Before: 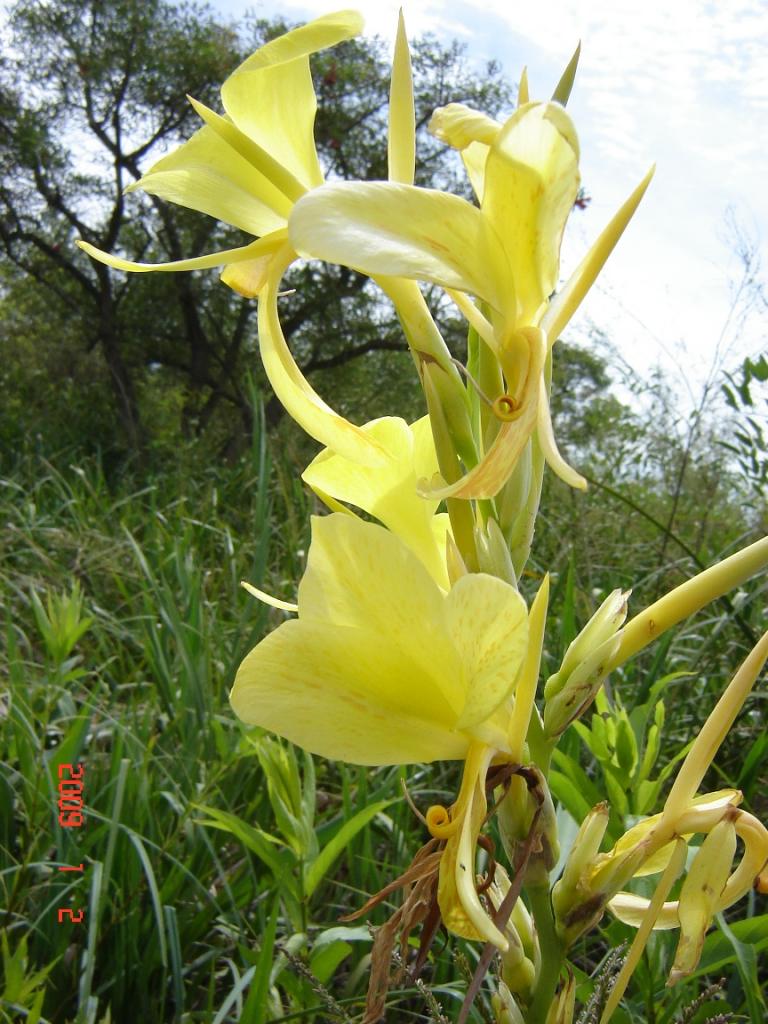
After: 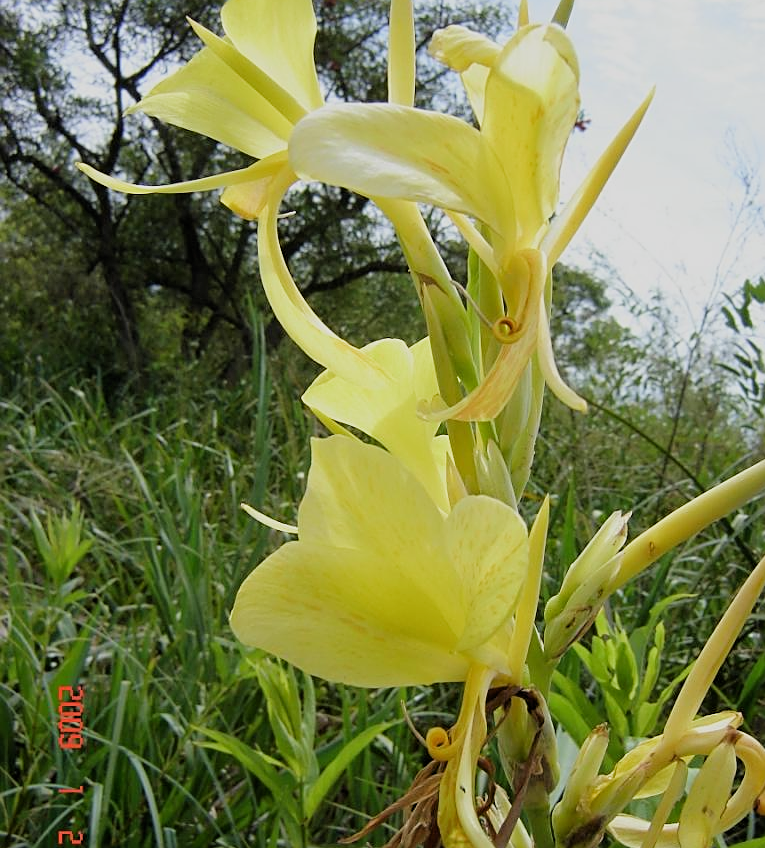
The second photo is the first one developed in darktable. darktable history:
sharpen: on, module defaults
filmic rgb: middle gray luminance 18.42%, black relative exposure -9 EV, white relative exposure 3.75 EV, threshold 6 EV, target black luminance 0%, hardness 4.85, latitude 67.35%, contrast 0.955, highlights saturation mix 20%, shadows ↔ highlights balance 21.36%, add noise in highlights 0, preserve chrominance luminance Y, color science v3 (2019), use custom middle-gray values true, iterations of high-quality reconstruction 0, contrast in highlights soft, enable highlight reconstruction true
crop: top 7.625%, bottom 8.027%
